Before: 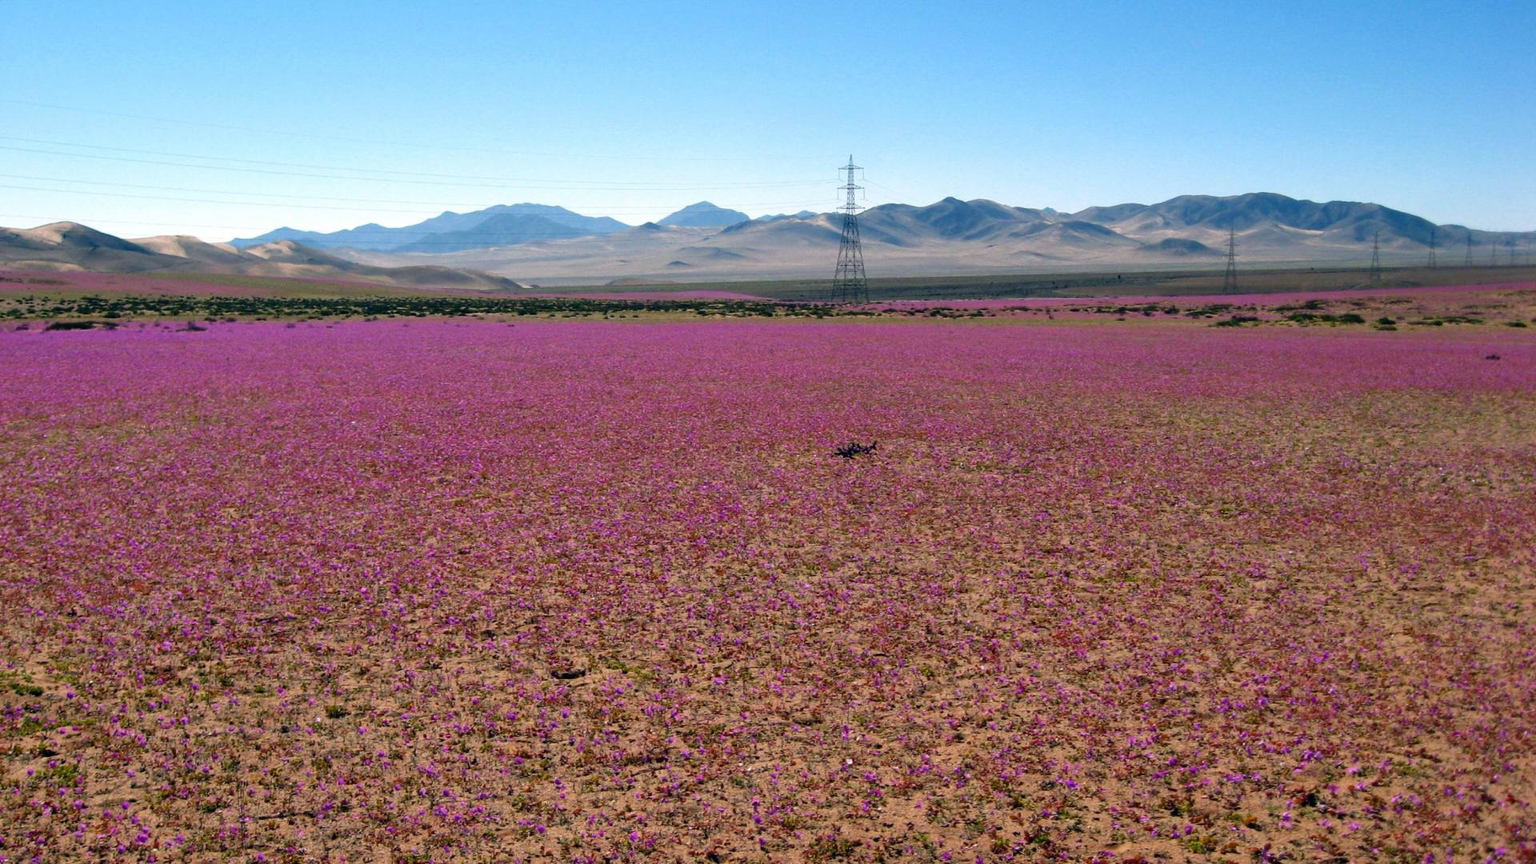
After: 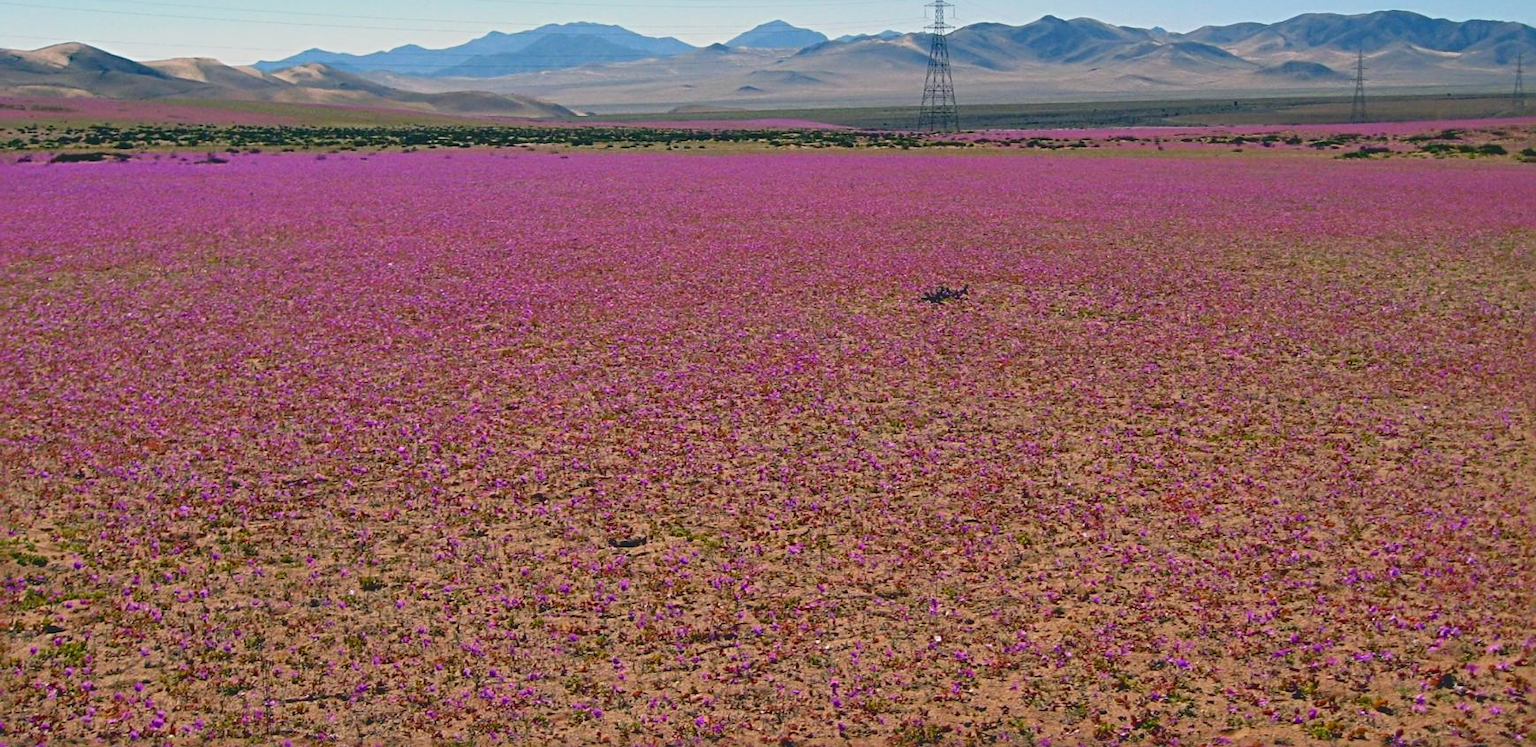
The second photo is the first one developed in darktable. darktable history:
exposure: black level correction 0.005, exposure 0.002 EV, compensate exposure bias true, compensate highlight preservation false
contrast brightness saturation: contrast -0.27
sharpen: radius 3.995
crop: top 21.273%, right 9.379%, bottom 0.338%
